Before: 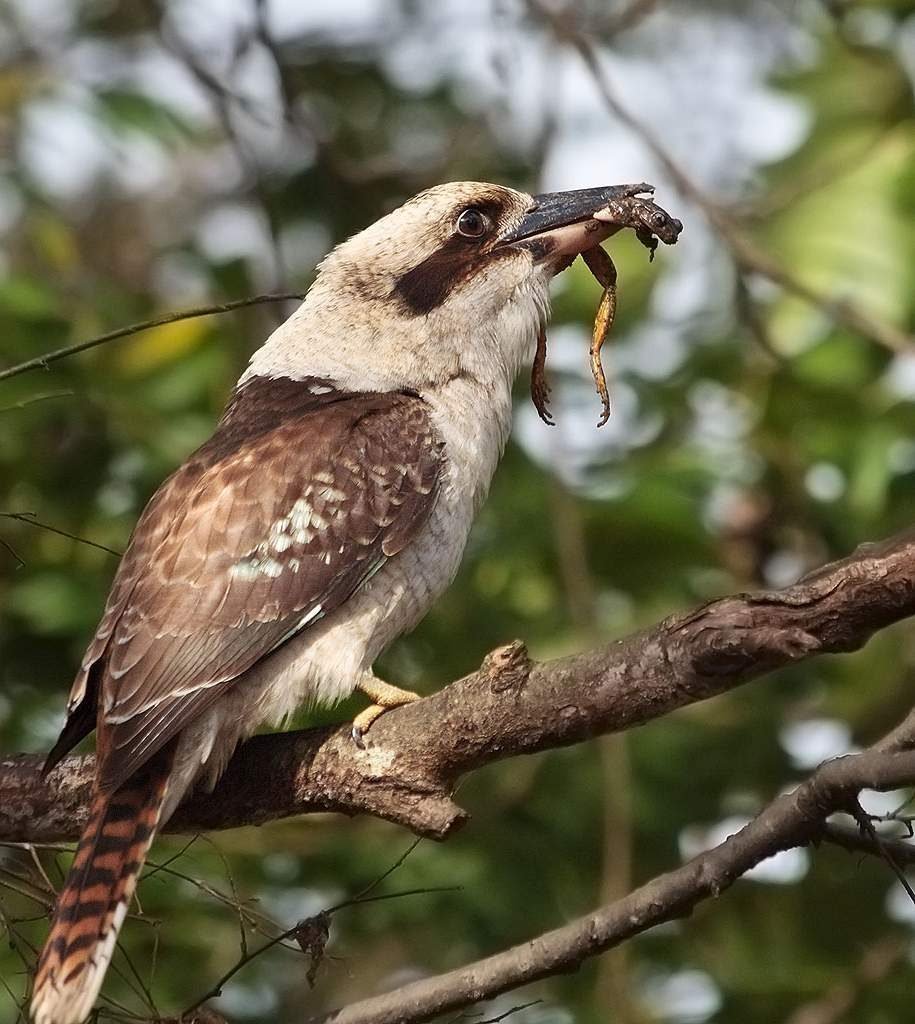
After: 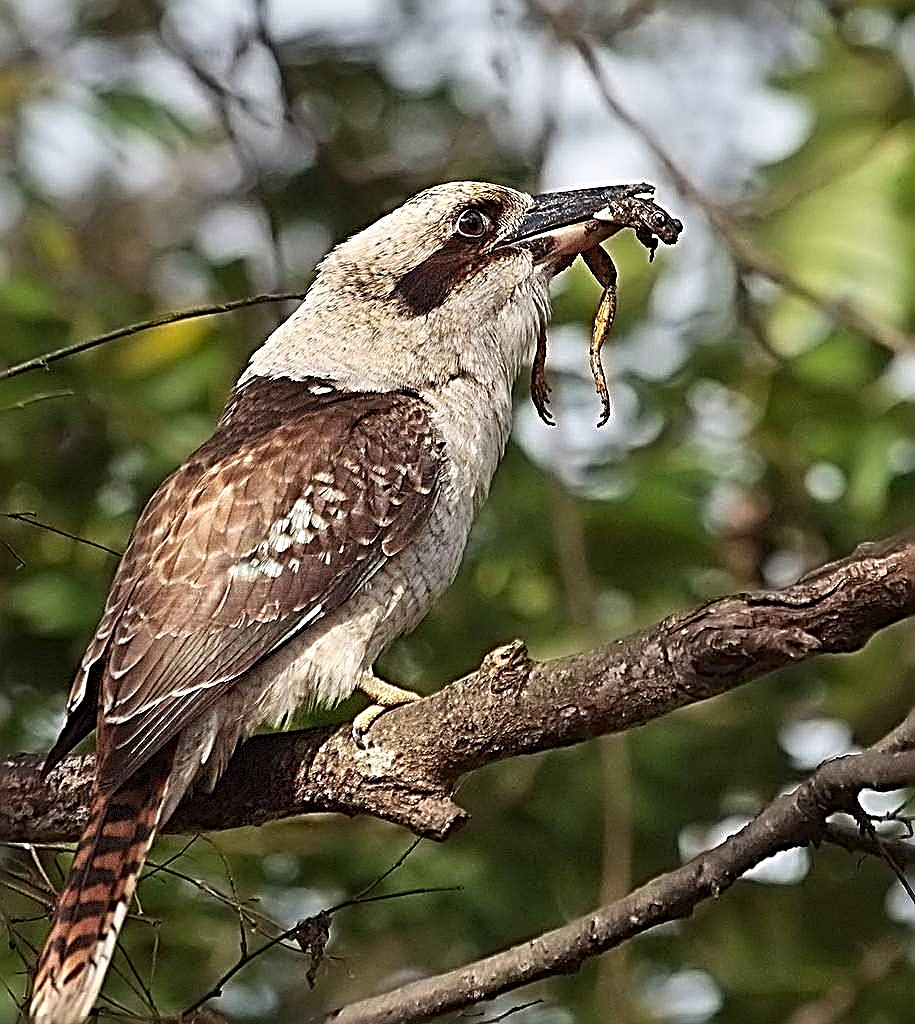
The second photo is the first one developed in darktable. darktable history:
sharpen: radius 3.18, amount 1.727
